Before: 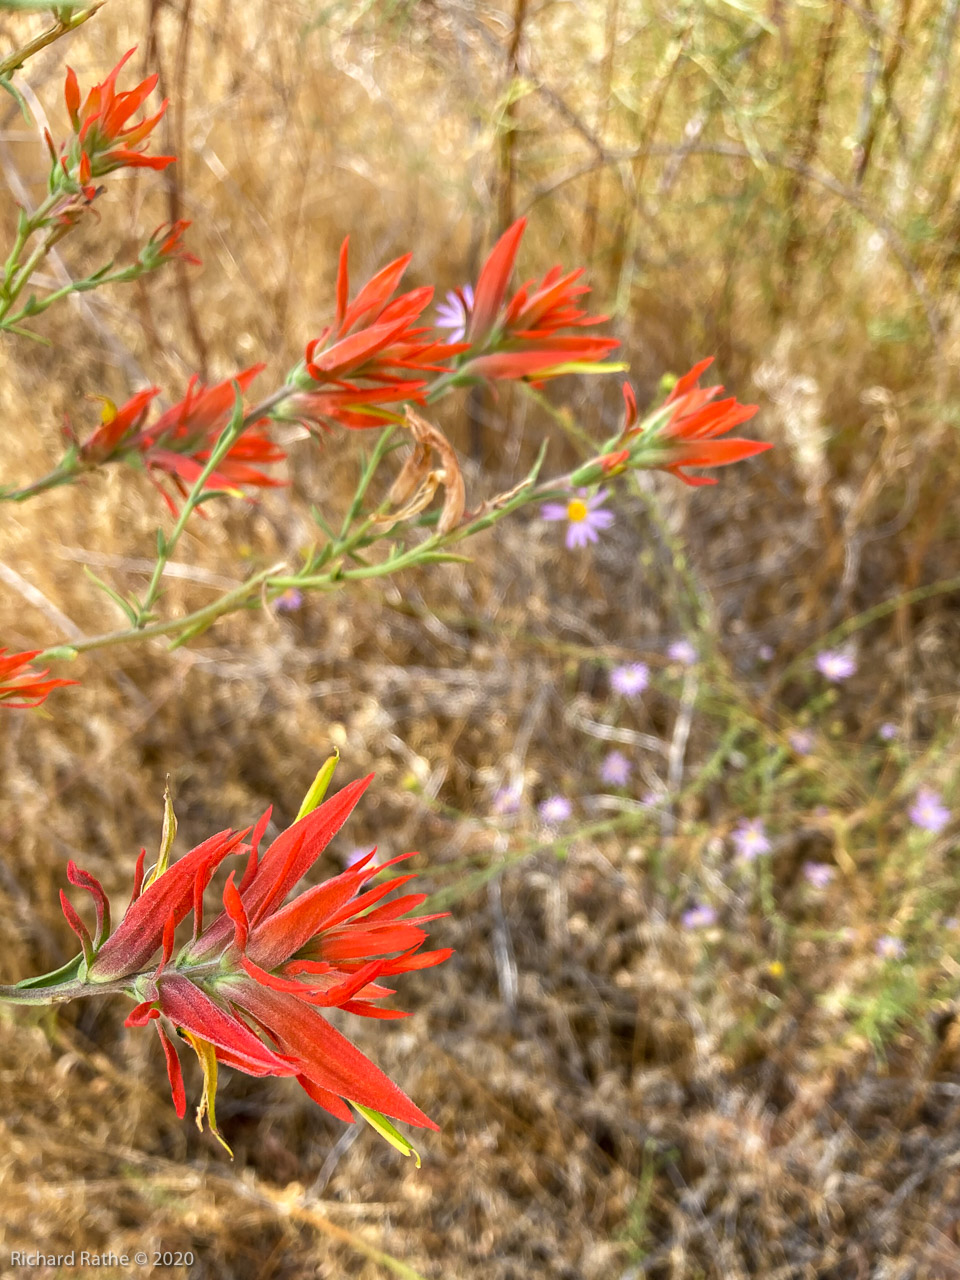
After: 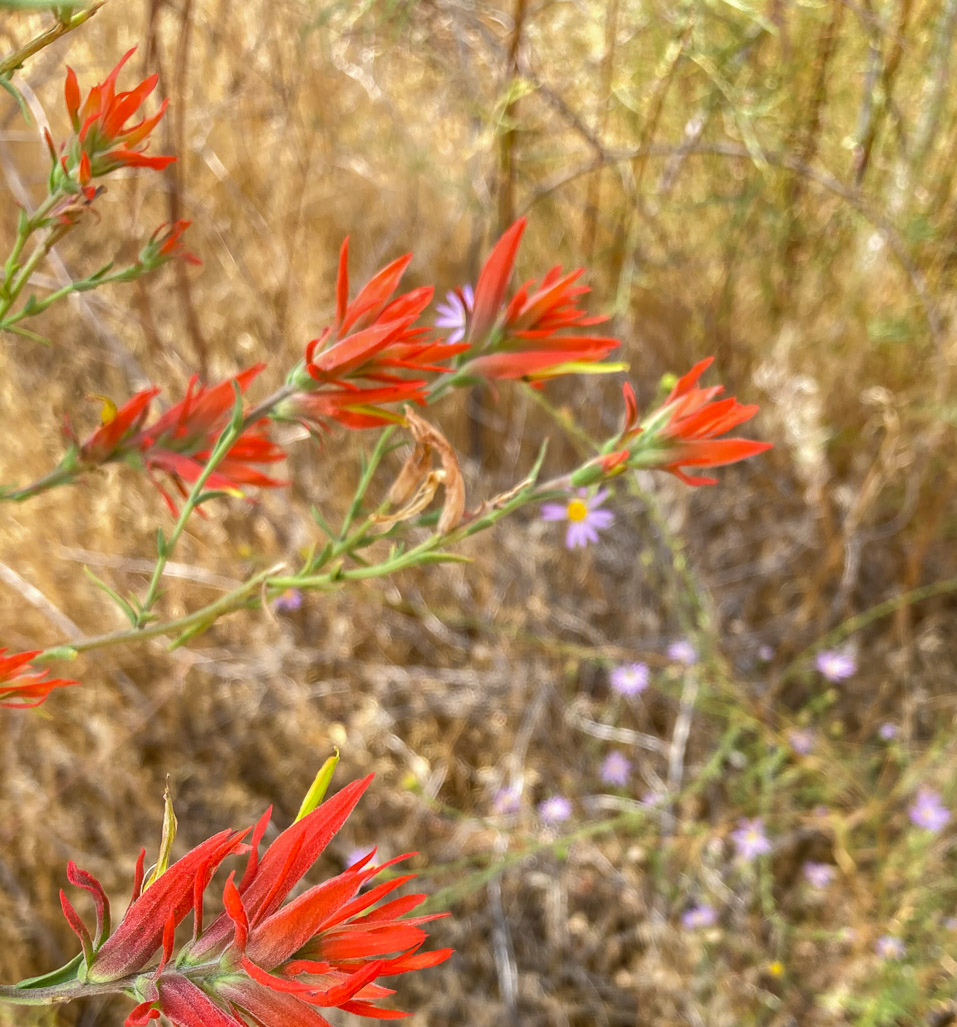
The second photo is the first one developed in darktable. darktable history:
shadows and highlights: on, module defaults
crop: bottom 19.69%
tone equalizer: smoothing diameter 2.19%, edges refinement/feathering 23.05, mask exposure compensation -1.57 EV, filter diffusion 5
